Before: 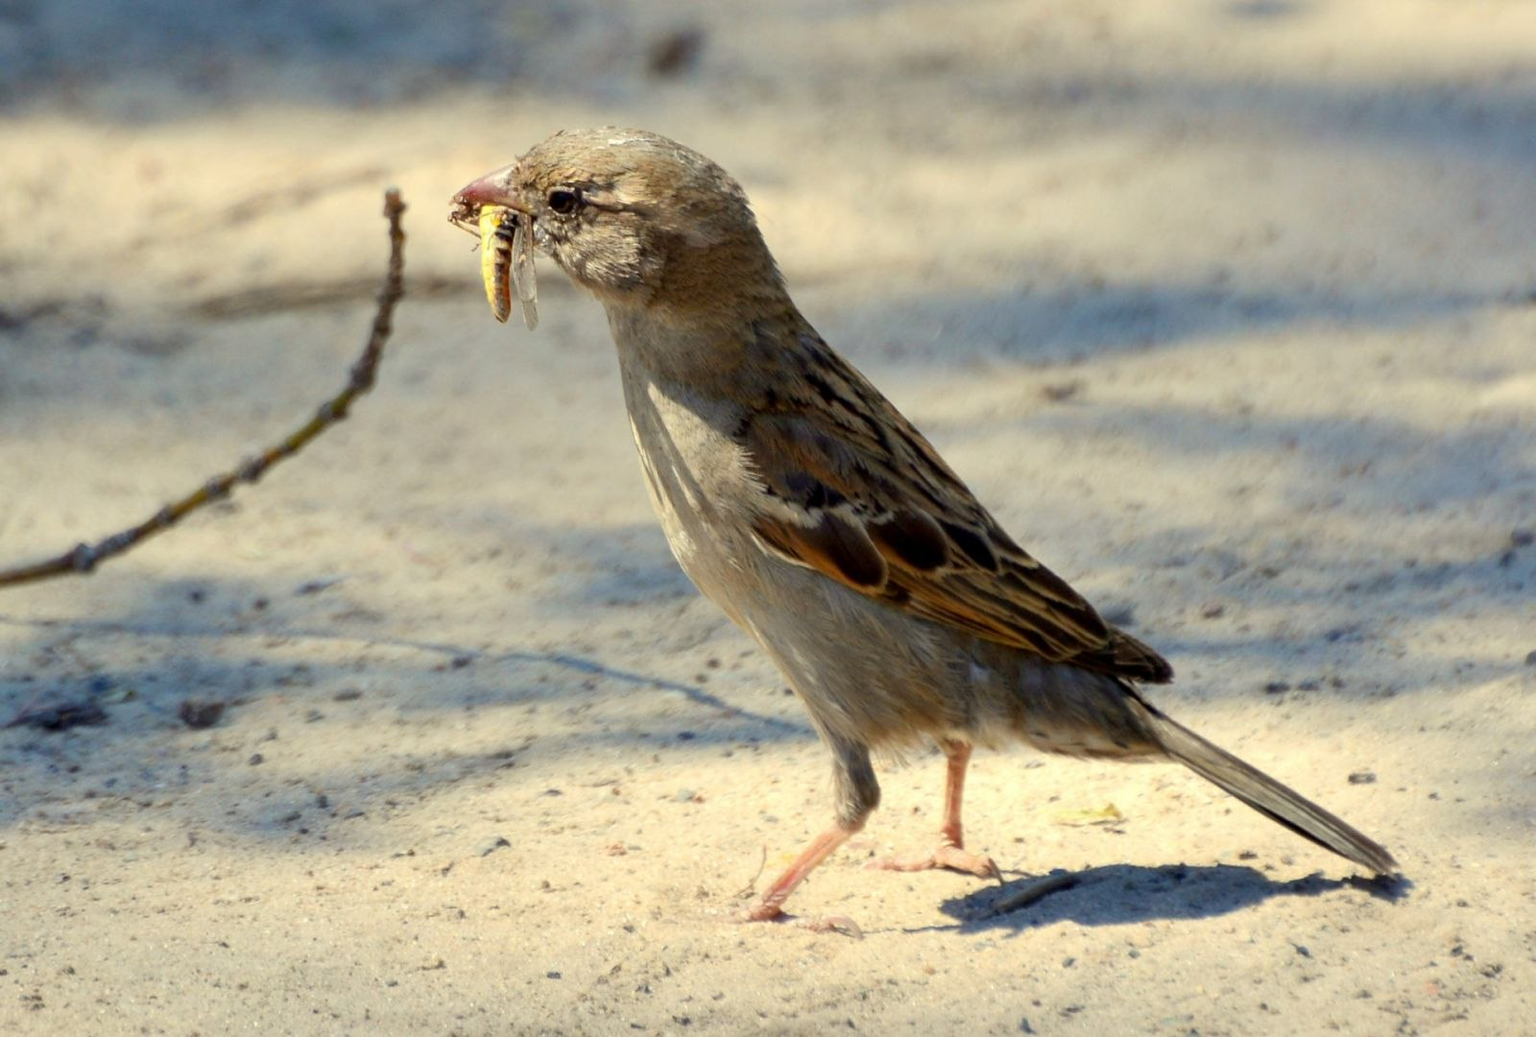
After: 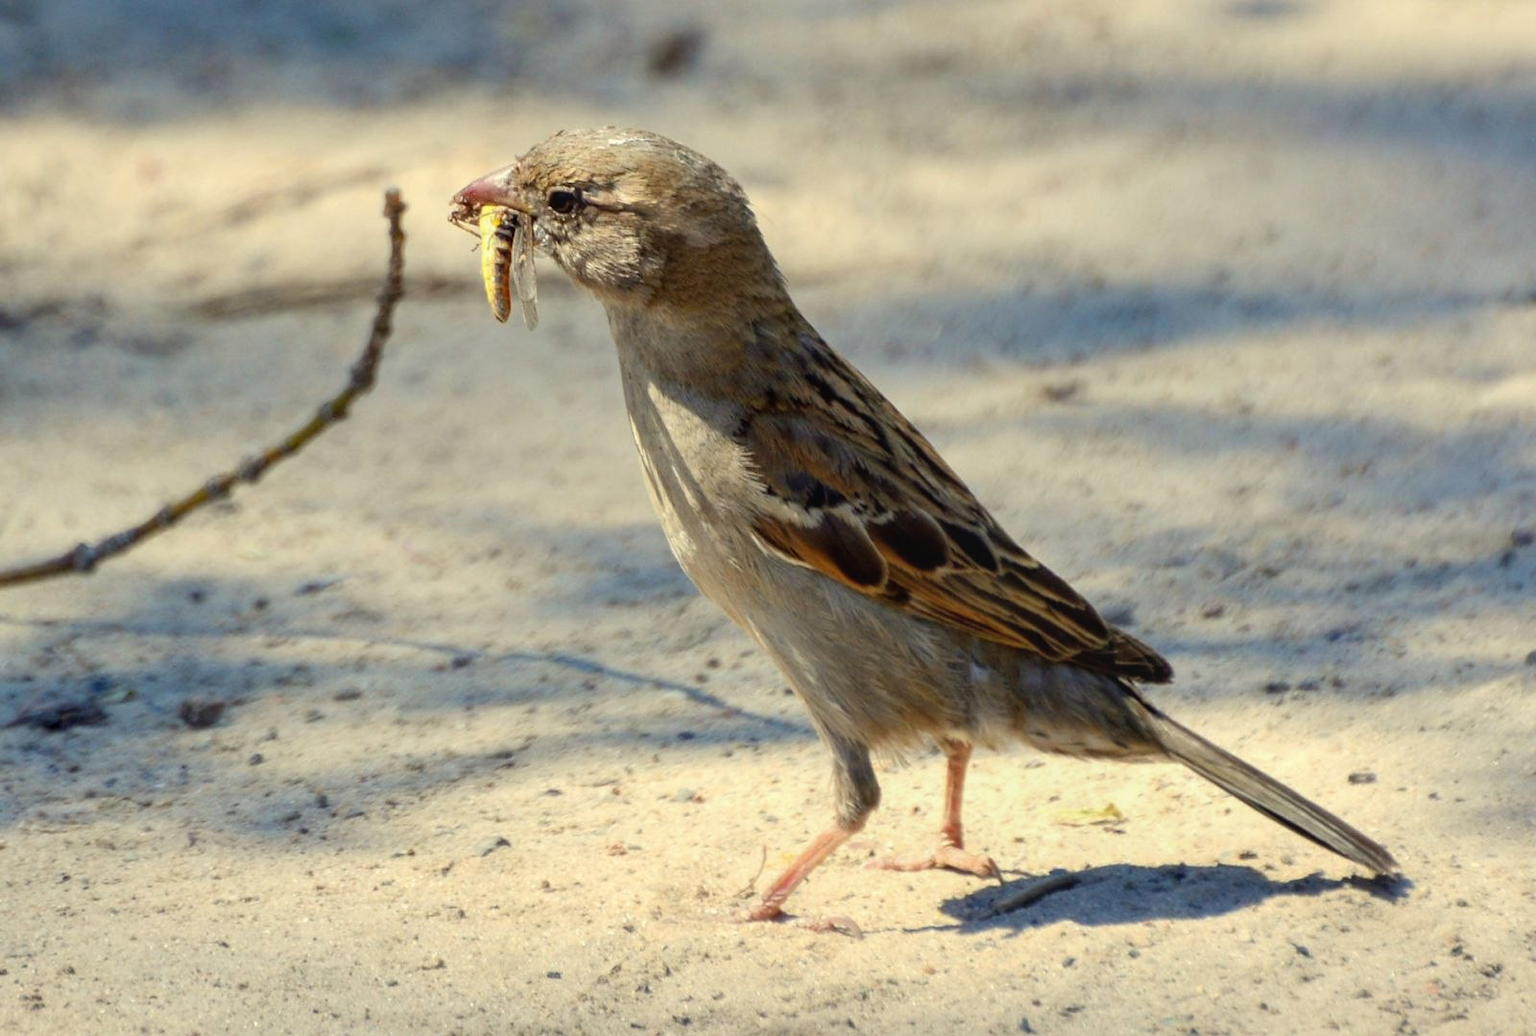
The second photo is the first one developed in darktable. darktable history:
local contrast: detail 110%
exposure: exposure -0.004 EV, compensate highlight preservation false
